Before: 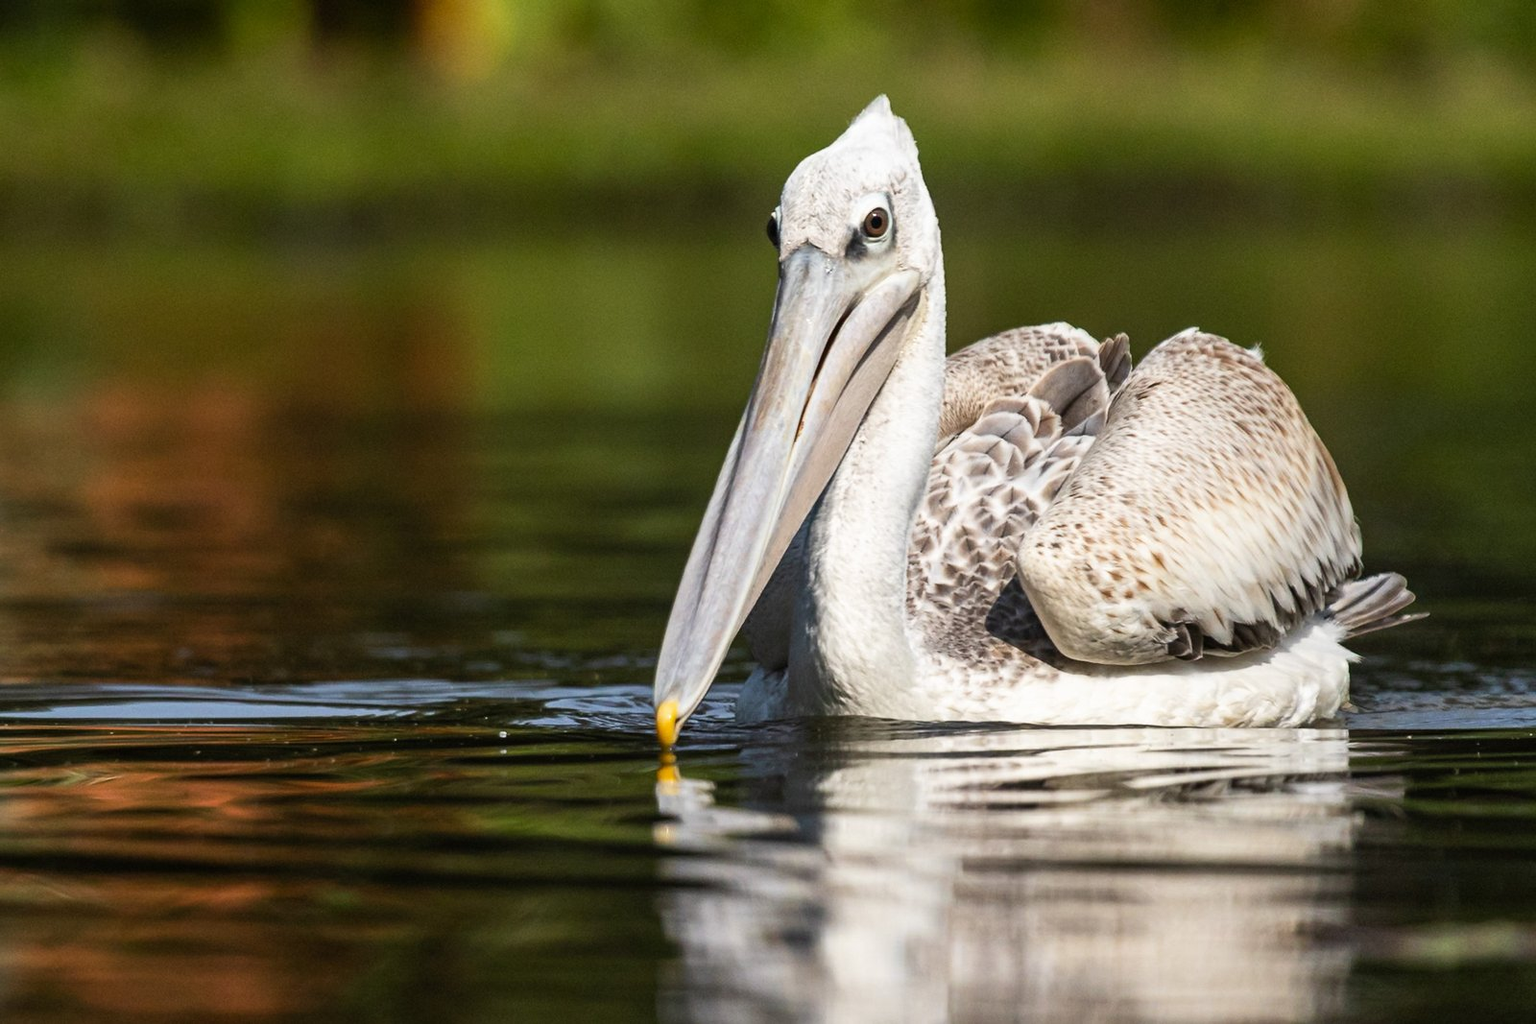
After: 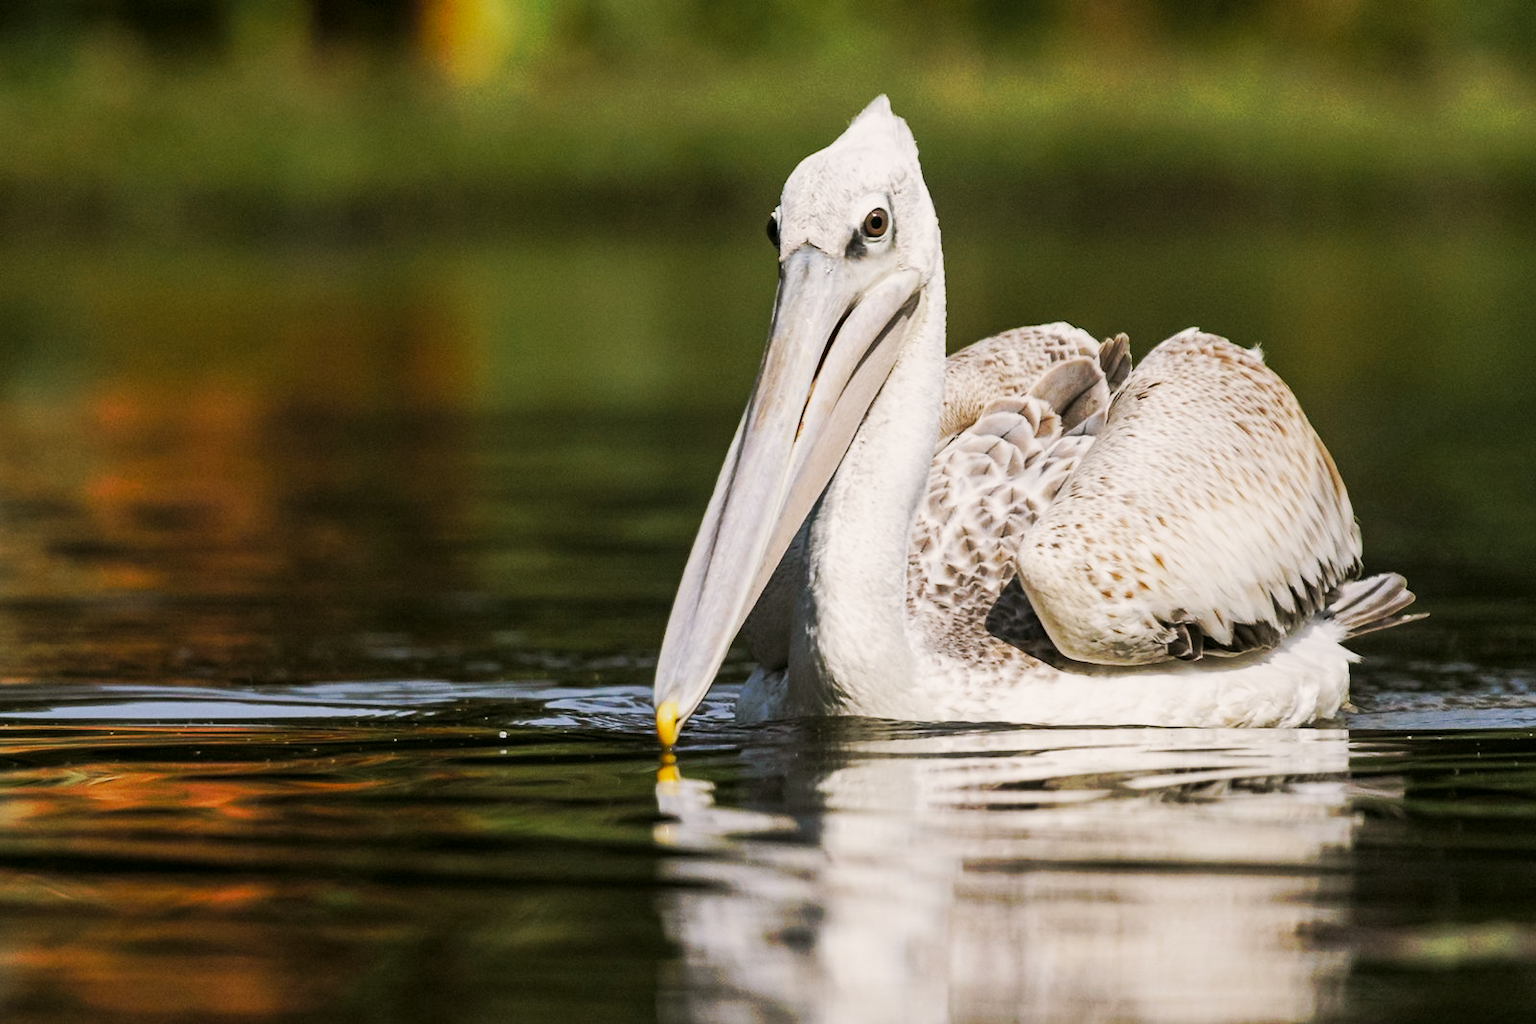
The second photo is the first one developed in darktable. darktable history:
tone curve: curves: ch0 [(0, 0) (0.003, 0.003) (0.011, 0.011) (0.025, 0.024) (0.044, 0.042) (0.069, 0.066) (0.1, 0.095) (0.136, 0.129) (0.177, 0.168) (0.224, 0.213) (0.277, 0.263) (0.335, 0.318) (0.399, 0.379) (0.468, 0.444) (0.543, 0.557) (0.623, 0.635) (0.709, 0.718) (0.801, 0.807) (0.898, 0.901) (1, 1)], preserve colors none
color look up table: target L [92.74, 90.46, 91.81, 84.78, 90.28, 59.68, 63.5, 67.95, 53.33, 45.96, 34.37, 21.69, 200, 79.65, 78.84, 76.8, 69.2, 72.52, 62.23, 62.5, 52.82, 51.6, 49.27, 48.67, 44.75, 33.84, 13.87, 94.57, 88.44, 71.11, 72.76, 75.23, 60.56, 61.39, 50.08, 46.06, 39.2, 44.53, 33.78, 39.17, 37.1, 17.51, 6.387, 89.33, 75.34, 66.17, 58.67, 49.78, 10.89], target a [-6.034, -18.17, -8.257, -27.69, -25.26, -42.2, -19.16, -3.836, -41.93, -29.01, -21.74, -19.01, 0, 19.96, 10.97, 34.99, 41.65, 7.579, 62.71, -0.374, 78.38, 36.14, 31, 74.38, 13, 57.3, 23.81, 1.923, 14.31, 41.55, 24.41, 41.81, 76.39, 25.04, 25.94, 69.83, 9.732, 56.9, 0.383, 64.38, 34.86, 27.35, 12.55, -21.57, -14.24, 0.587, -33.77, -19.59, -9.952], target b [19.61, 32.38, 41.02, 22.74, 9.375, 44.18, 23.23, 68.07, 33.99, 40.33, 8.106, 21.08, 0, 27.06, 76.84, 9.975, 49.22, 3.945, 24.73, 42.46, 66.94, 21.18, 56.8, 33.77, 37.27, 48.57, 15.9, 2.82, -9.74, -13.39, -32.13, -28.45, -19.31, -50.75, -18.31, -35.68, -49.58, -59.58, 5.959, 5.412, -62.19, -50.48, -4.032, -6.545, -11.44, -29.66, 3.838, -24.28, 1.432], num patches 49
